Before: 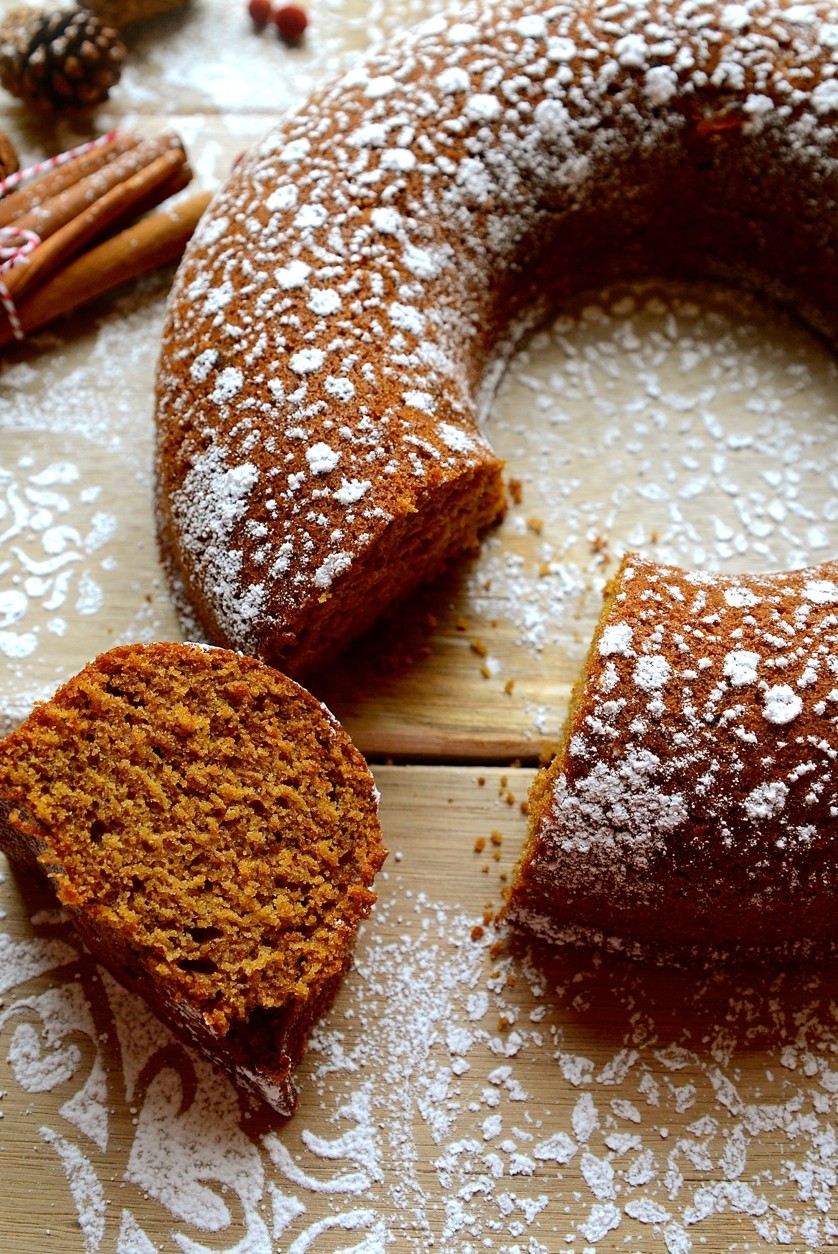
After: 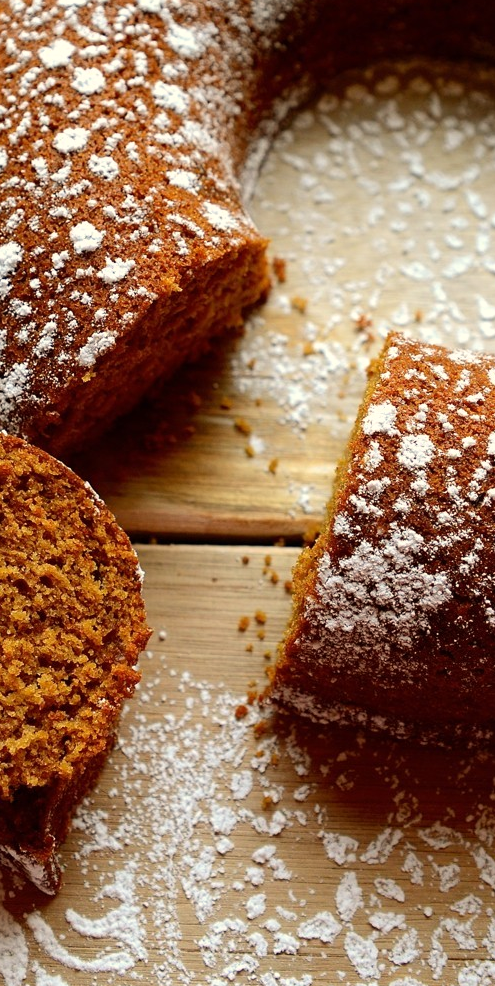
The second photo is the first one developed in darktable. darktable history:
crop and rotate: left 28.256%, top 17.734%, right 12.656%, bottom 3.573%
white balance: red 1.045, blue 0.932
